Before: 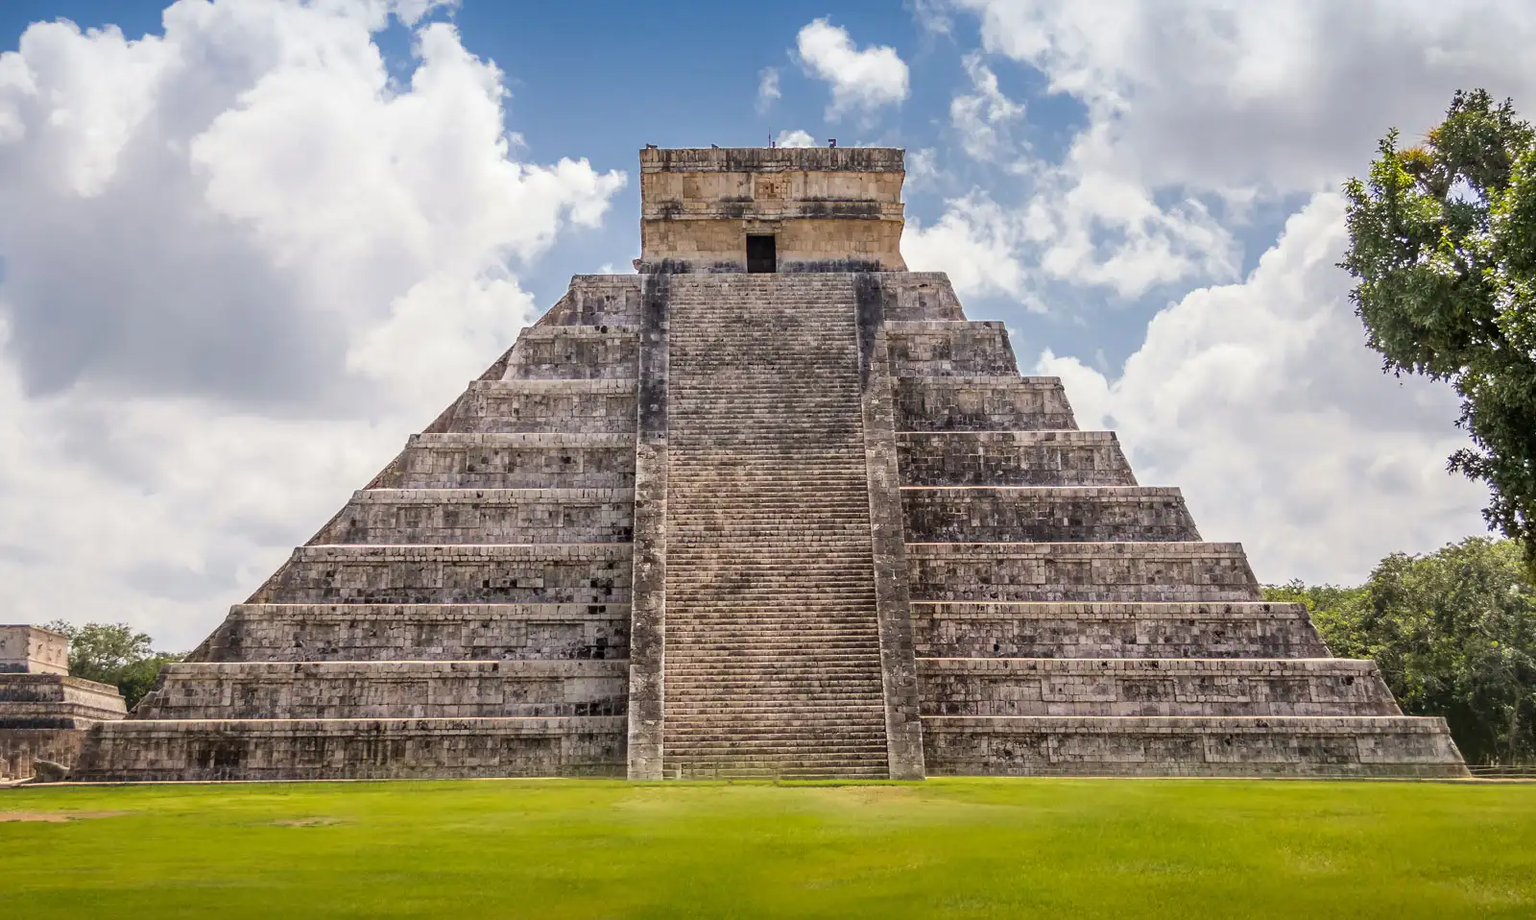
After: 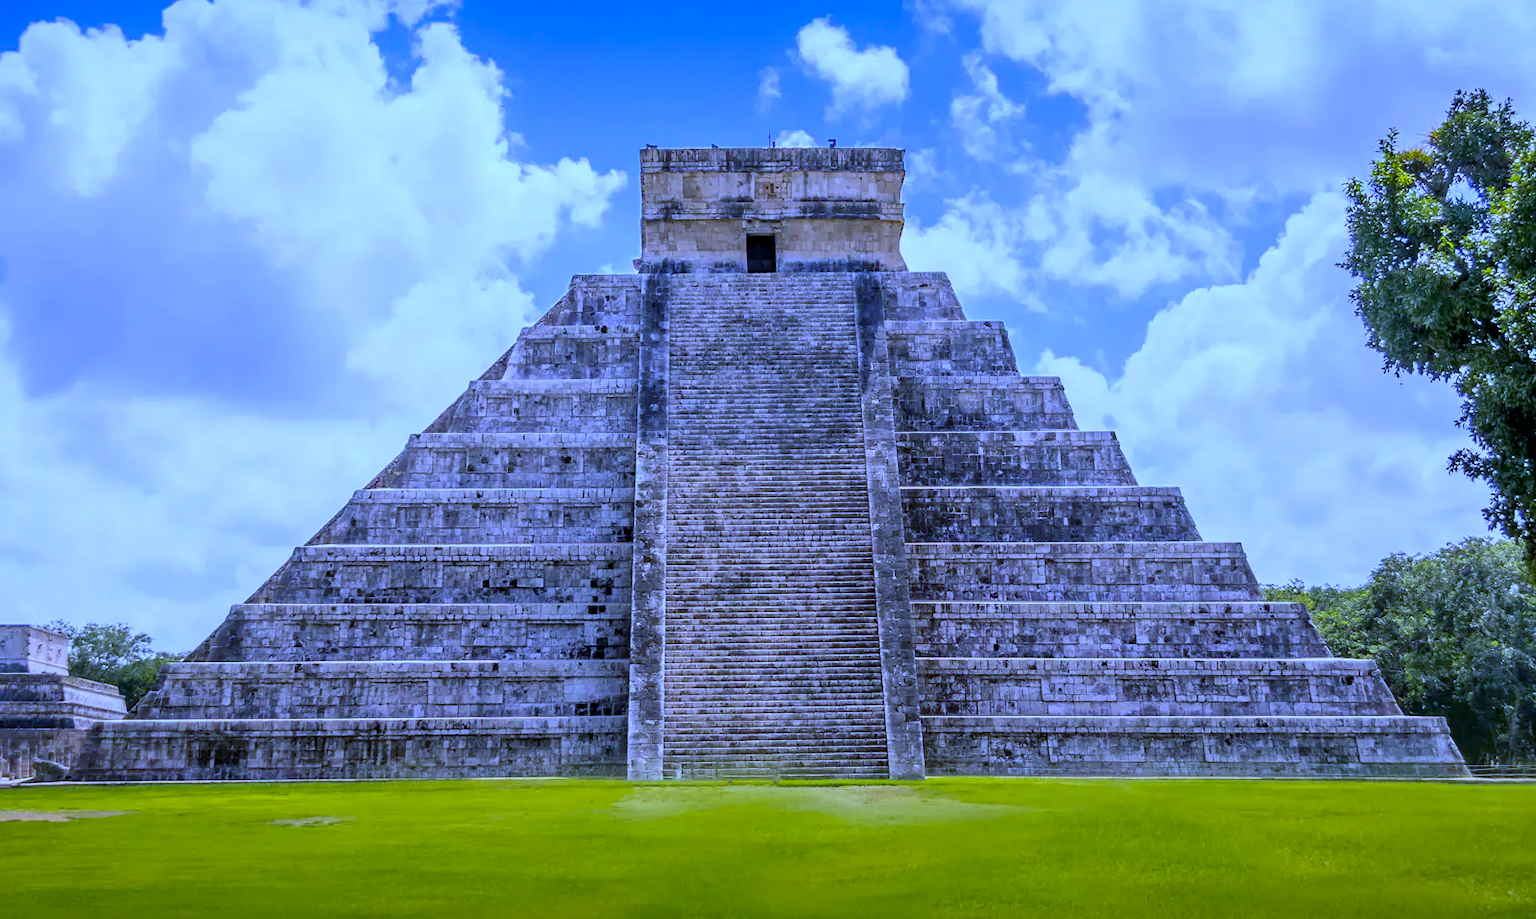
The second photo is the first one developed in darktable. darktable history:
color balance rgb: shadows lift › chroma 2%, shadows lift › hue 217.2°, power › chroma 0.25%, power › hue 60°, highlights gain › chroma 1.5%, highlights gain › hue 309.6°, global offset › luminance -0.5%, perceptual saturation grading › global saturation 15%, global vibrance 20%
white balance: red 0.766, blue 1.537
